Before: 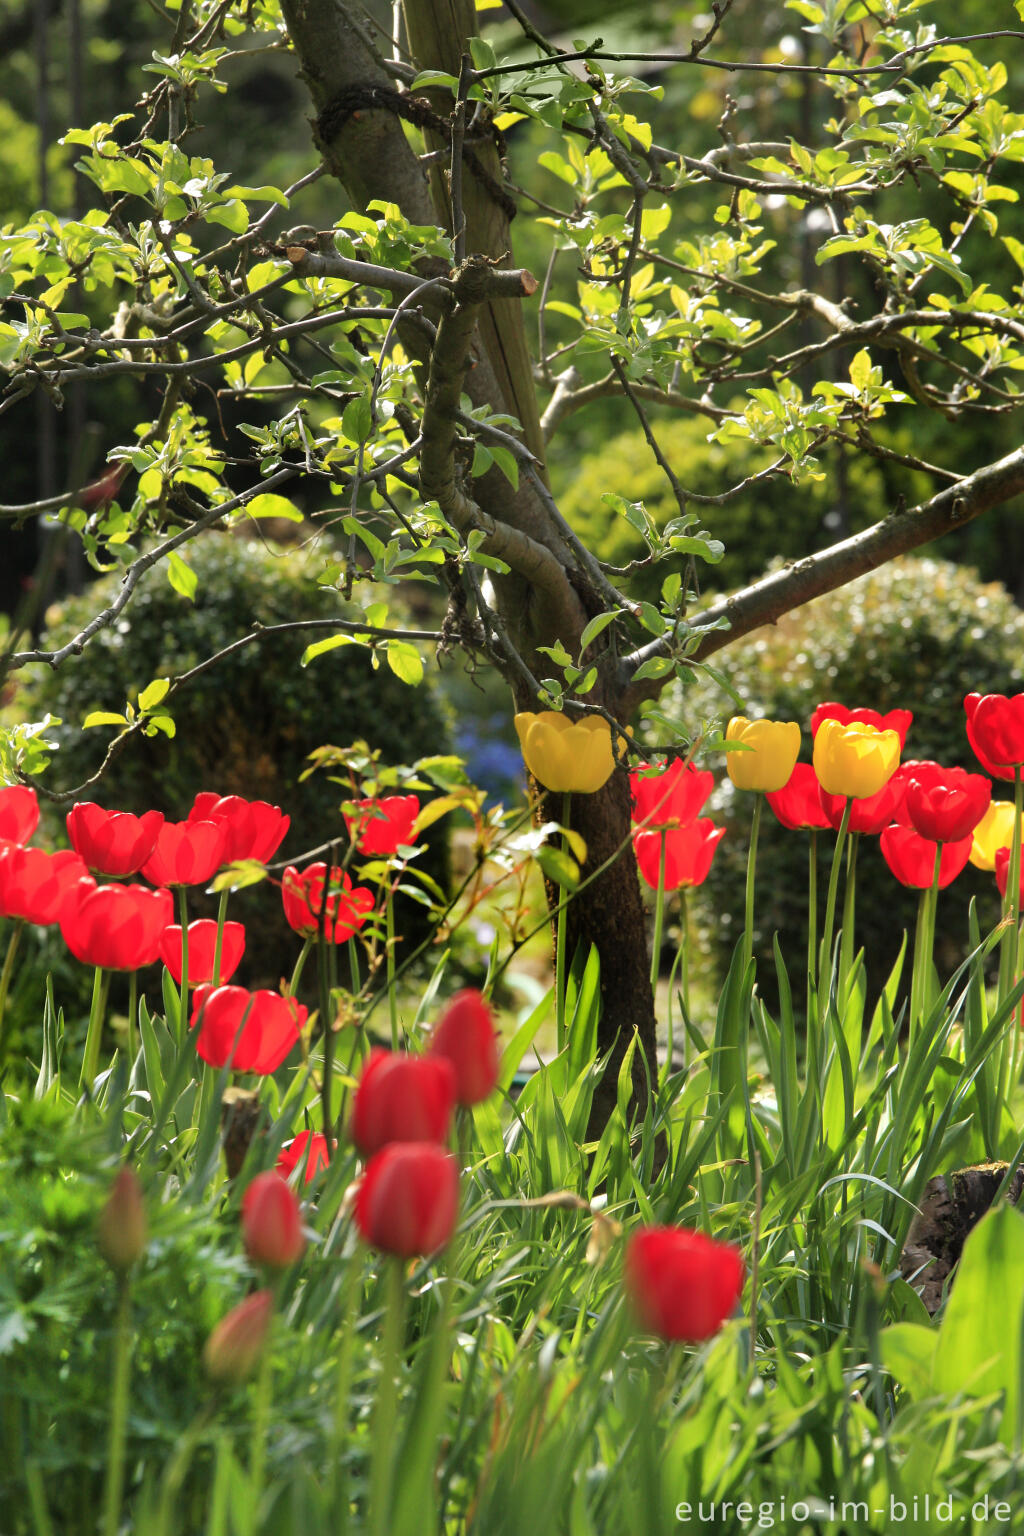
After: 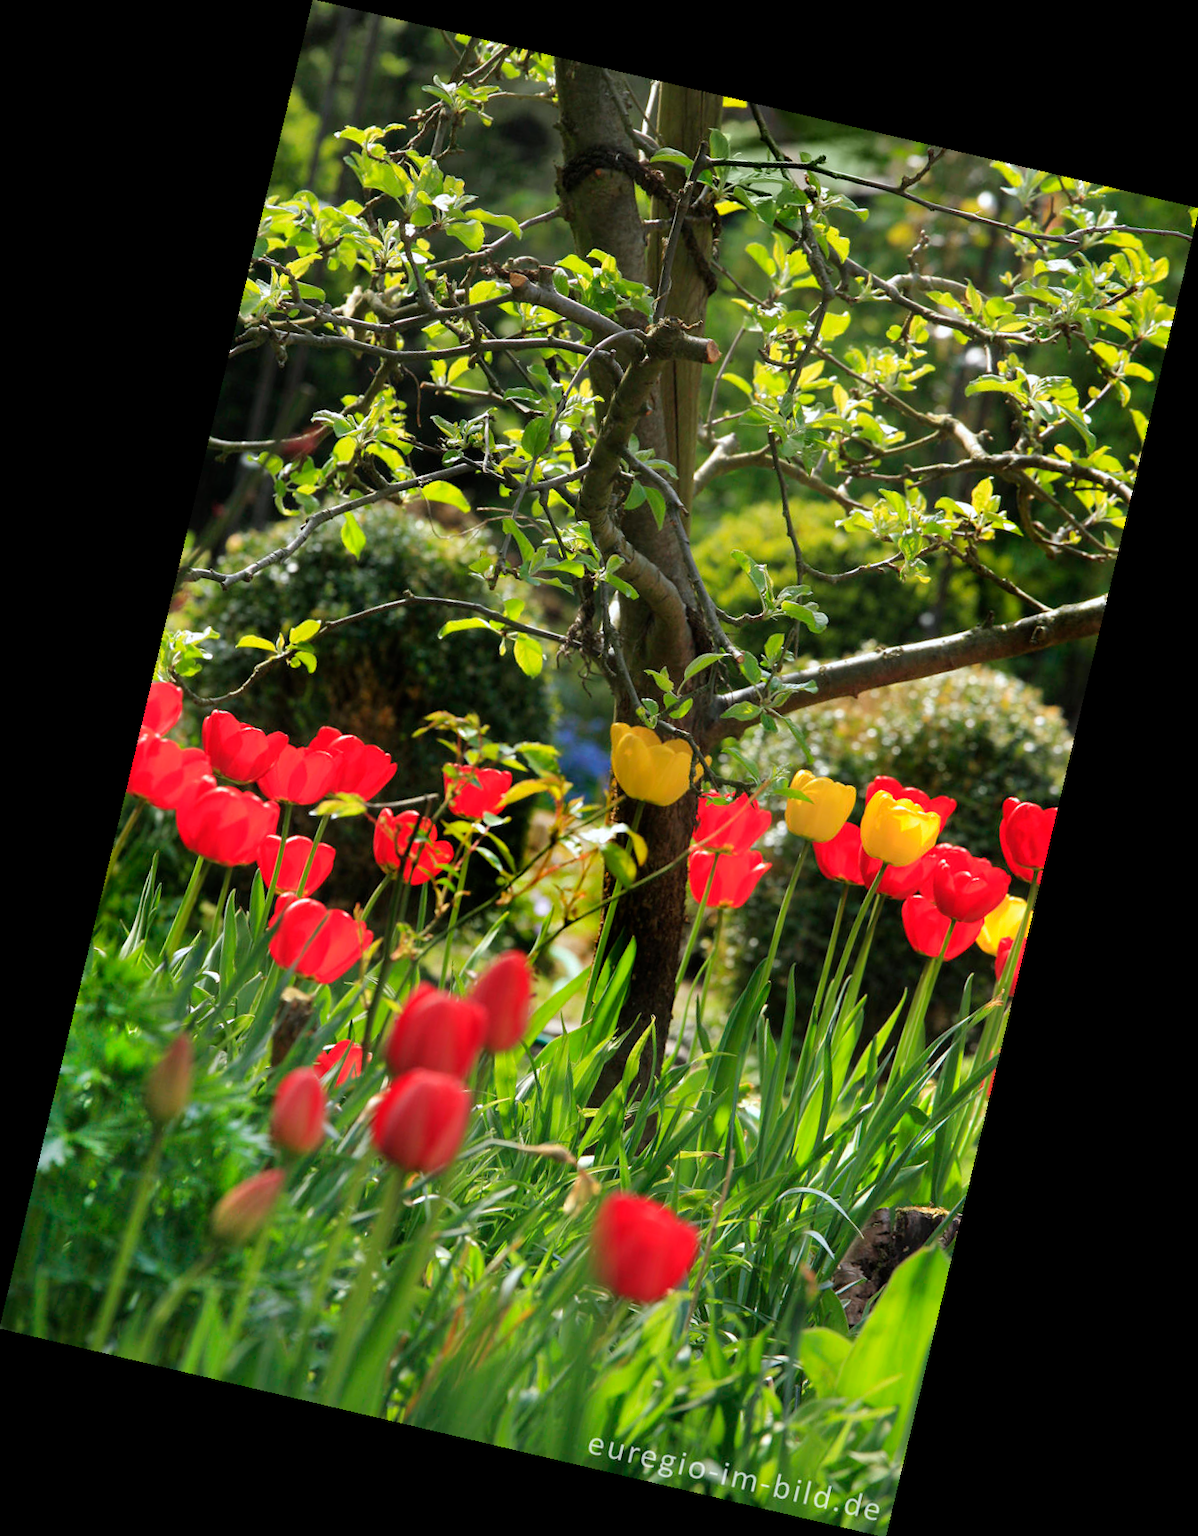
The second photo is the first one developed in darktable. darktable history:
white balance: red 0.983, blue 1.036
rotate and perspective: rotation 13.27°, automatic cropping off
